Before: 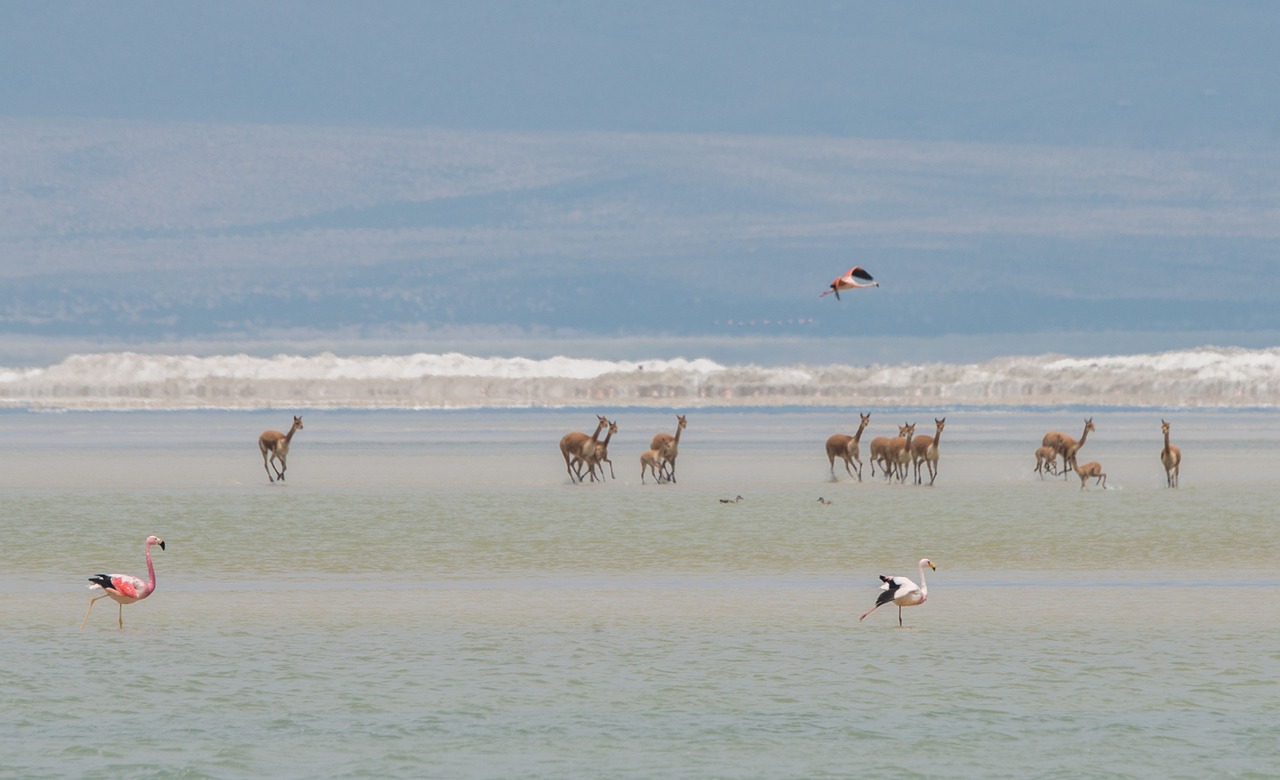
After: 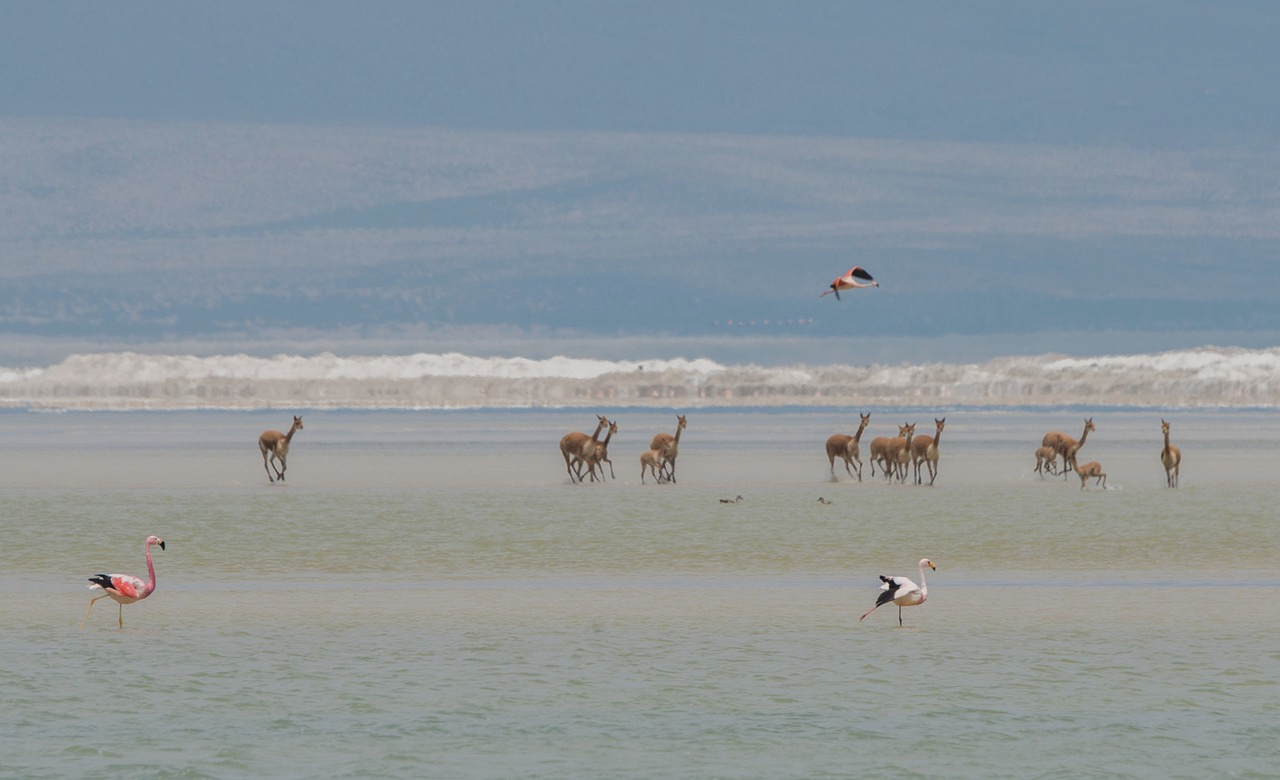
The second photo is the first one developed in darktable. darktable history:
exposure: exposure -0.31 EV, compensate exposure bias true, compensate highlight preservation false
